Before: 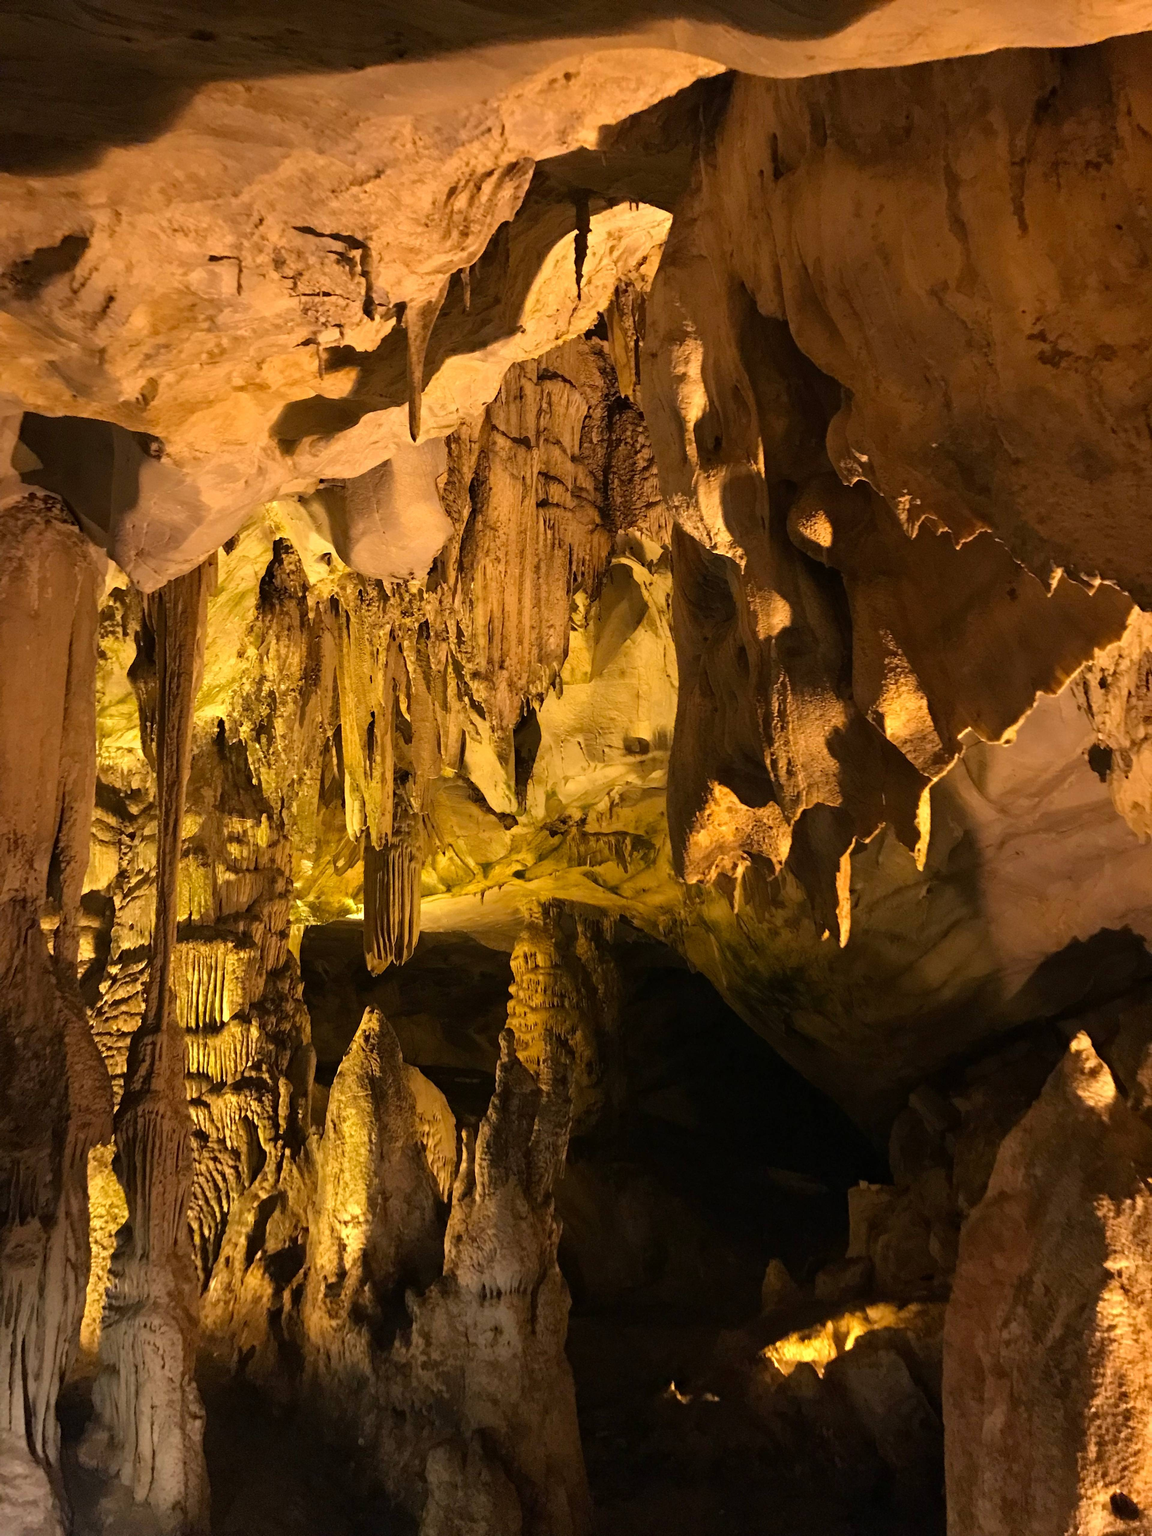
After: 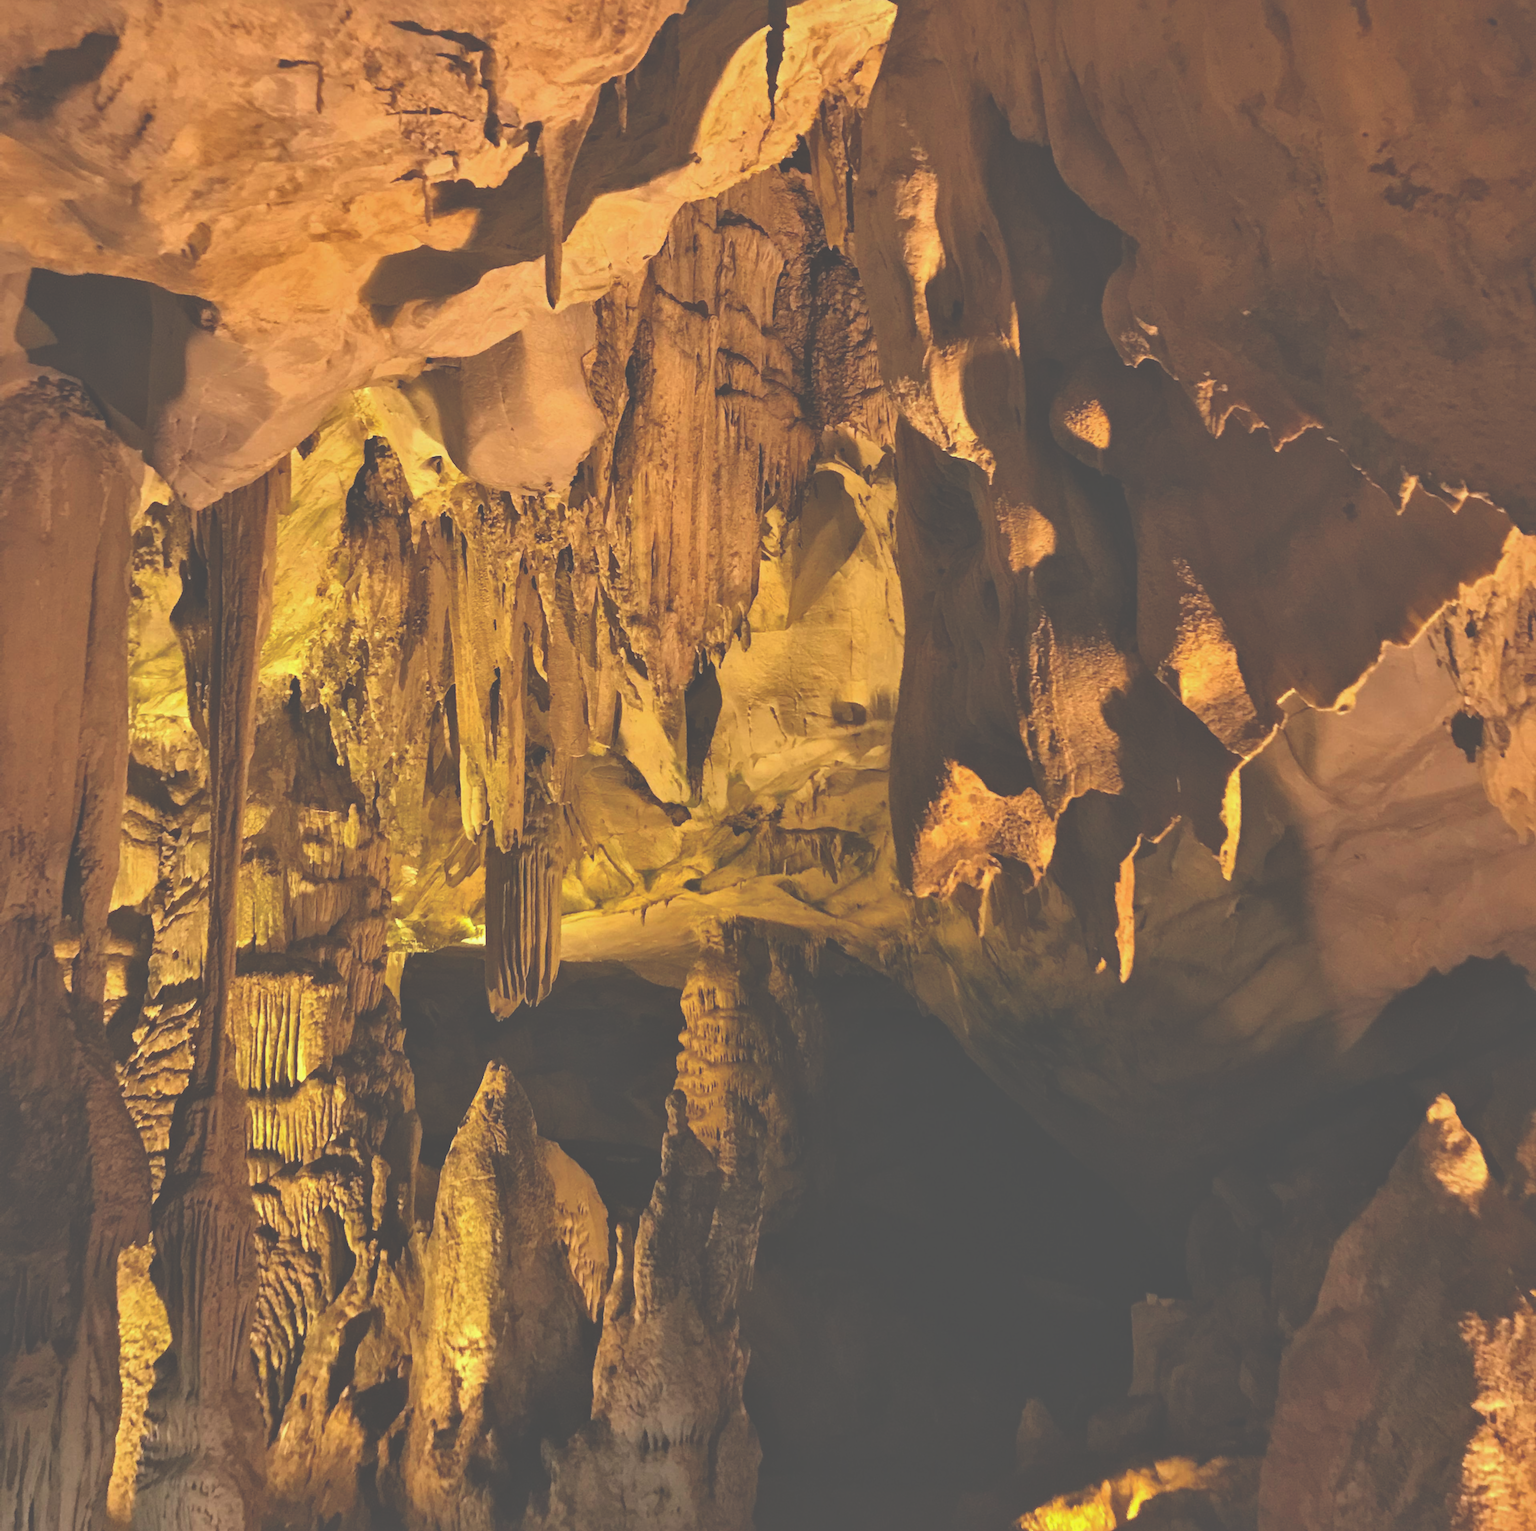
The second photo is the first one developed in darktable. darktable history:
exposure: black level correction -0.061, exposure -0.05 EV, compensate exposure bias true, compensate highlight preservation false
crop: top 13.746%, bottom 11.481%
shadows and highlights: on, module defaults
